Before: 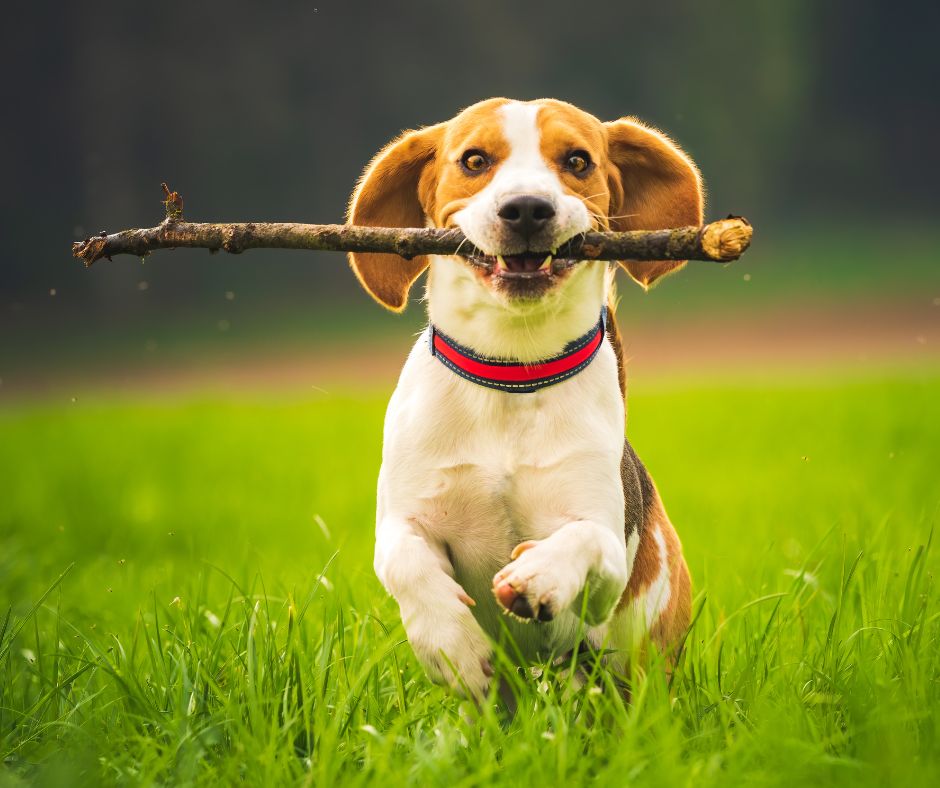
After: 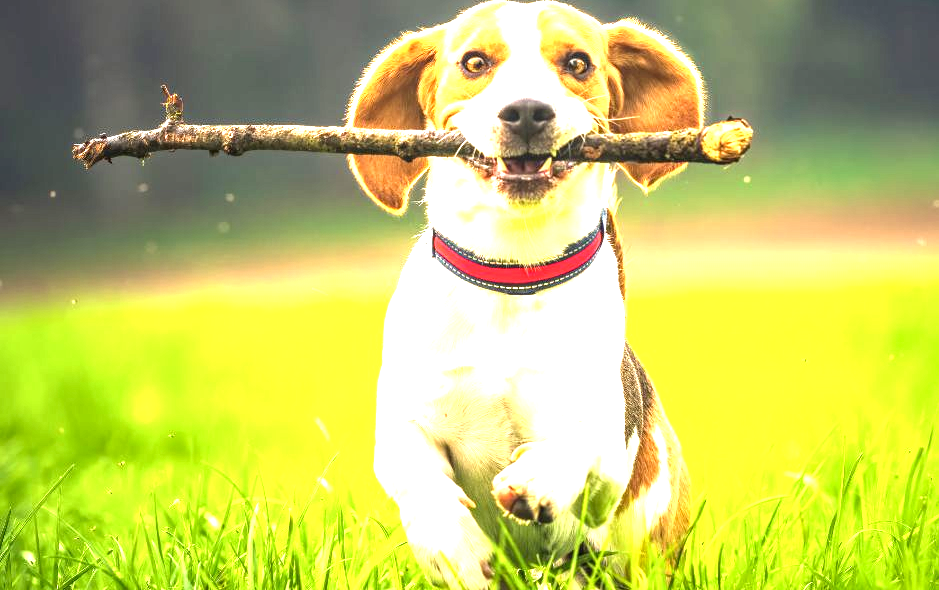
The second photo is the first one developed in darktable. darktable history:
local contrast: detail 150%
exposure: black level correction 0, exposure 1.55 EV, compensate exposure bias true, compensate highlight preservation false
crop and rotate: top 12.5%, bottom 12.5%
tone equalizer: on, module defaults
